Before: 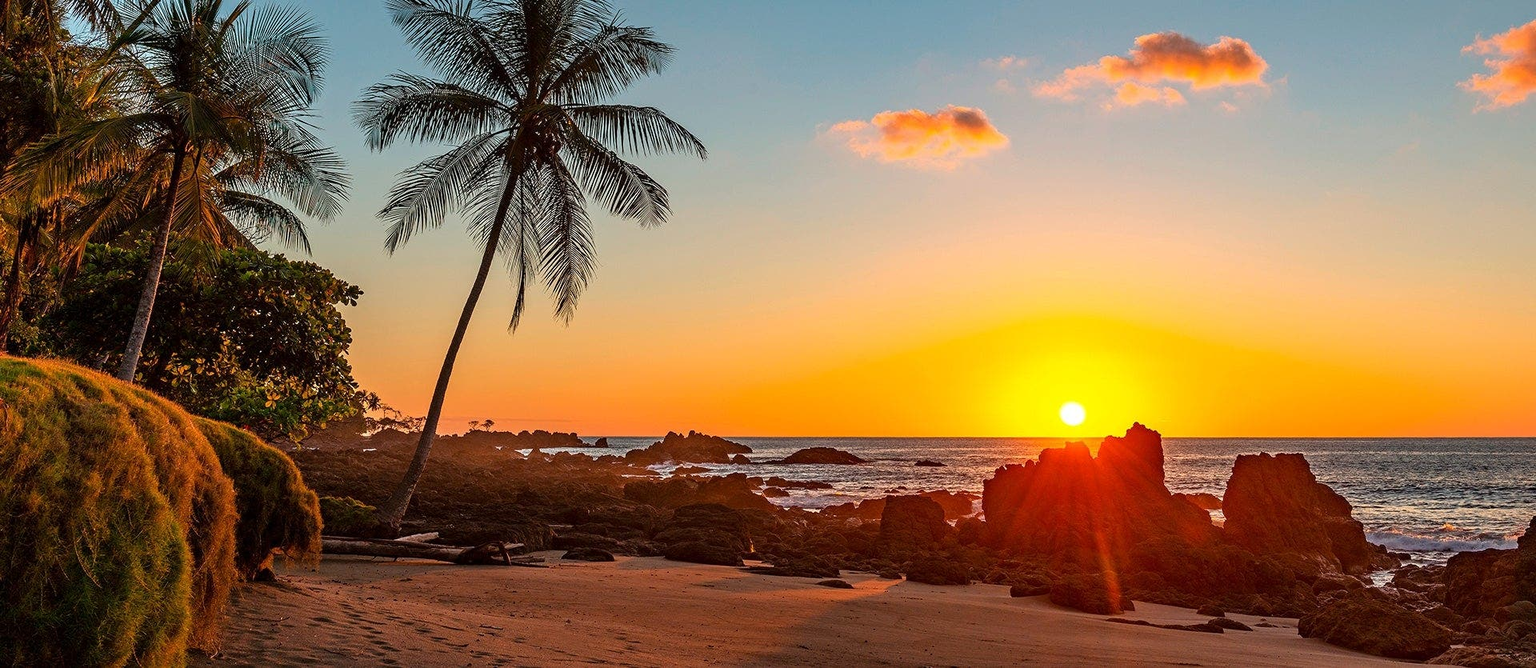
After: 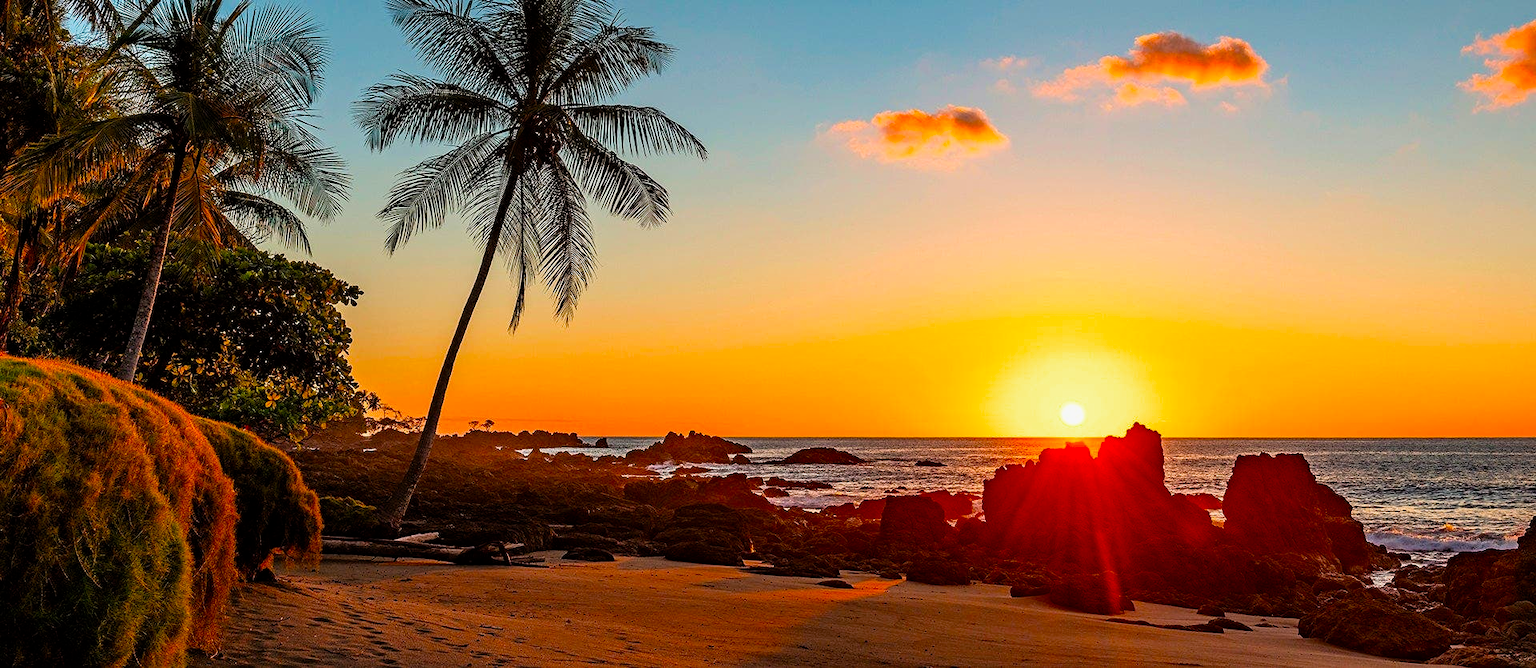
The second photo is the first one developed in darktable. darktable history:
filmic rgb: black relative exposure -11.97 EV, white relative exposure 2.82 EV, target black luminance 0%, hardness 8.14, latitude 70.47%, contrast 1.138, highlights saturation mix 10.99%, shadows ↔ highlights balance -0.387%, color science v4 (2020)
tone equalizer: on, module defaults
velvia: strength 14.72%
